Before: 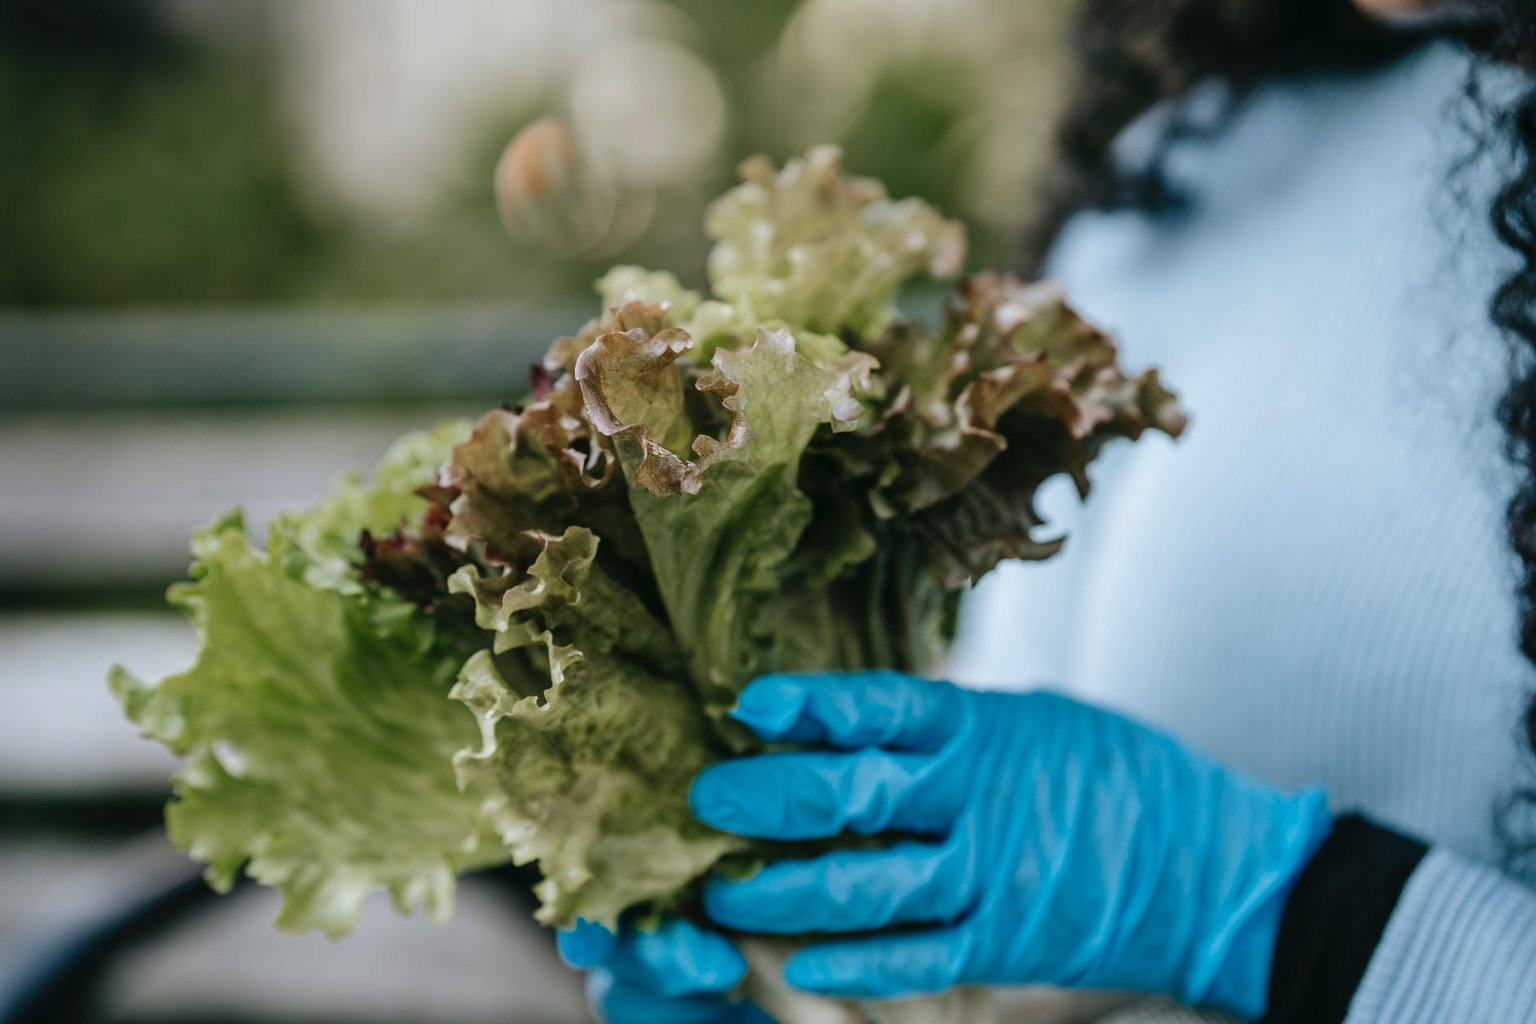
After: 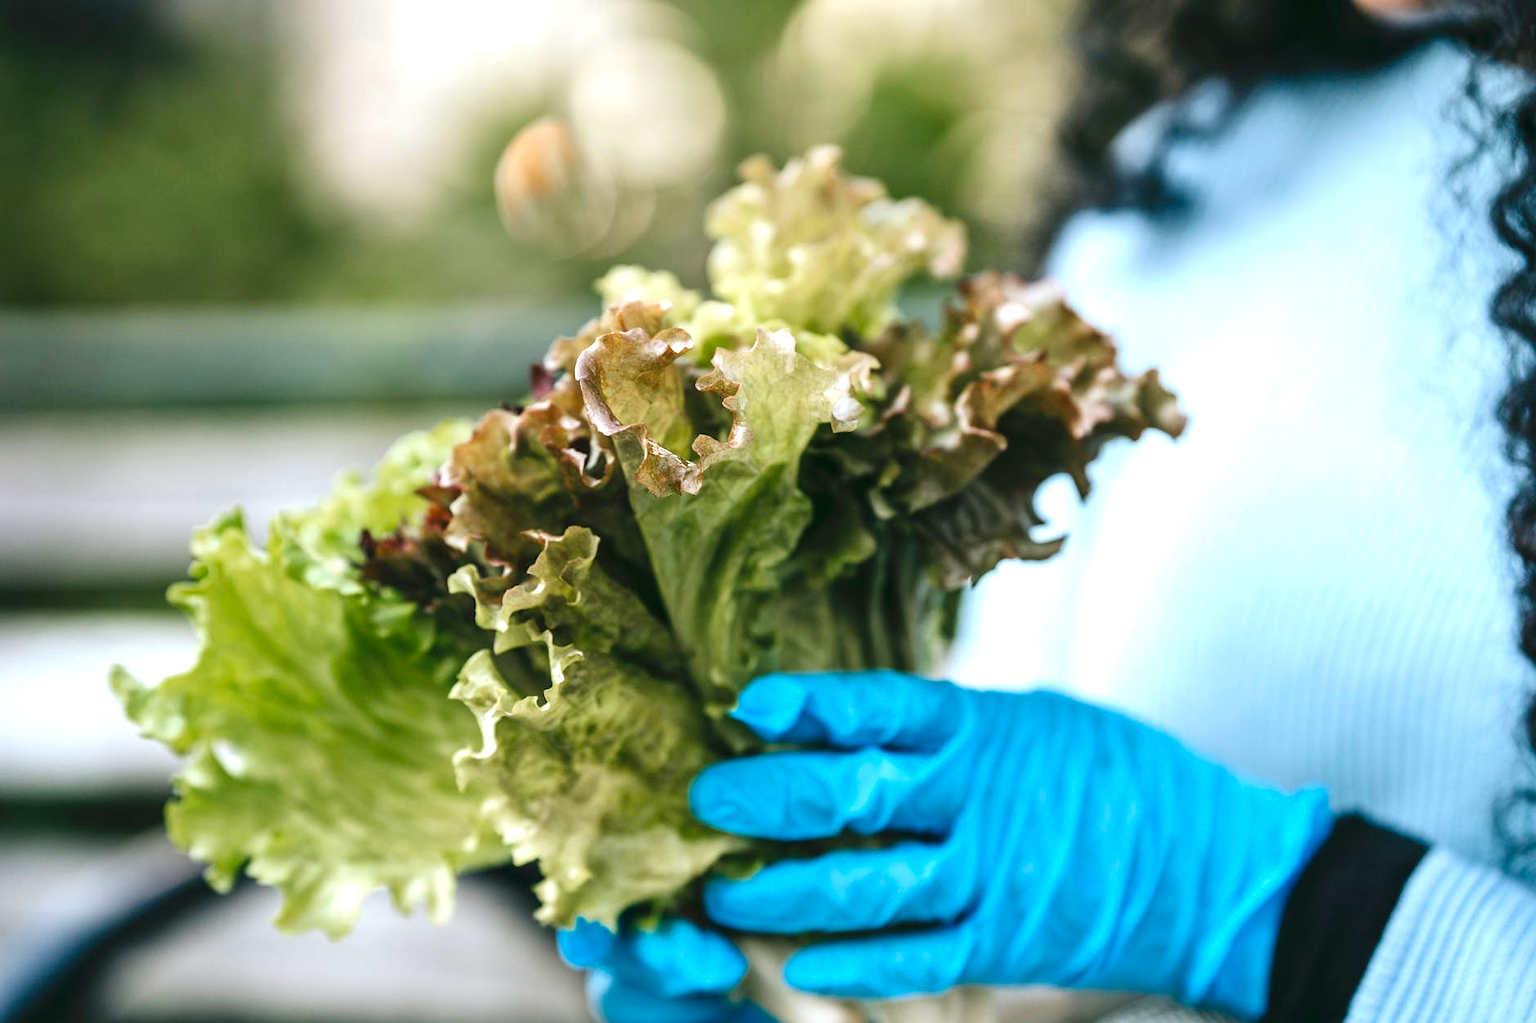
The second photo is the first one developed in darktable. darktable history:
color balance rgb: power › hue 328.41°, perceptual saturation grading › global saturation 19.638%
exposure: exposure 1 EV, compensate exposure bias true, compensate highlight preservation false
